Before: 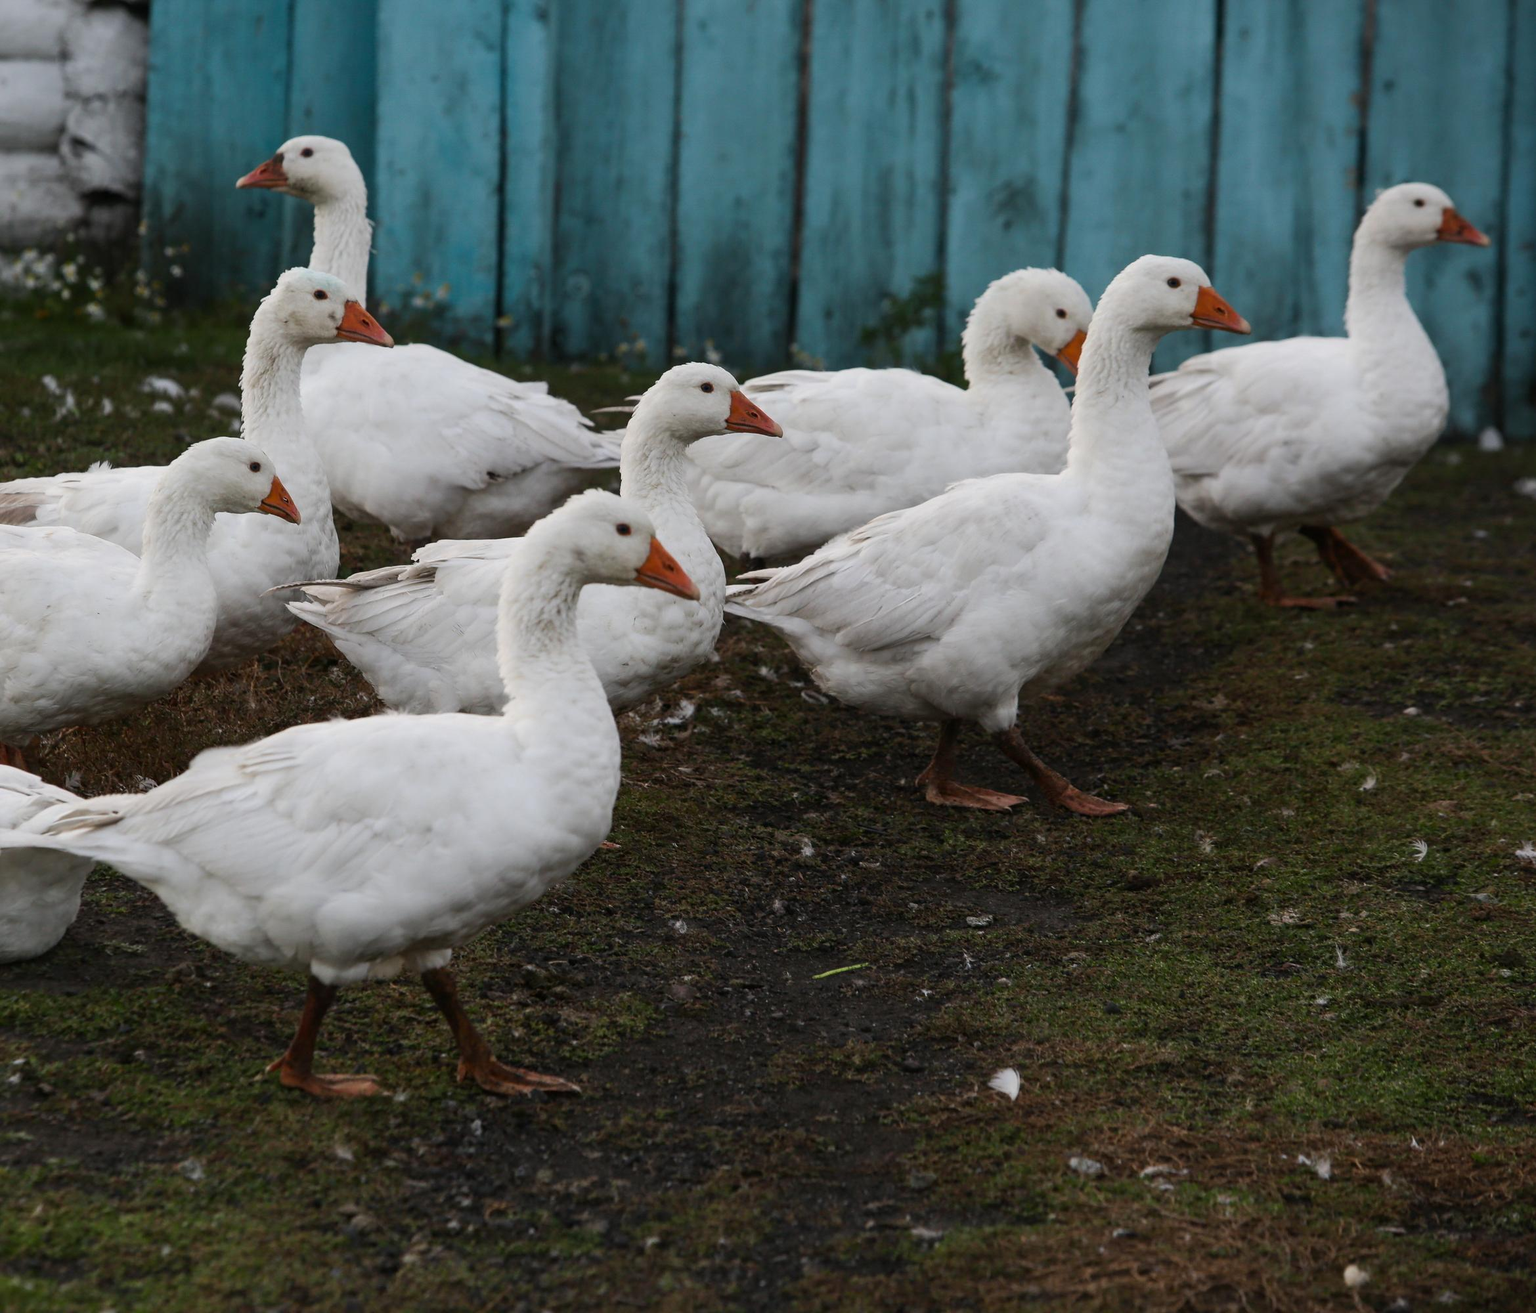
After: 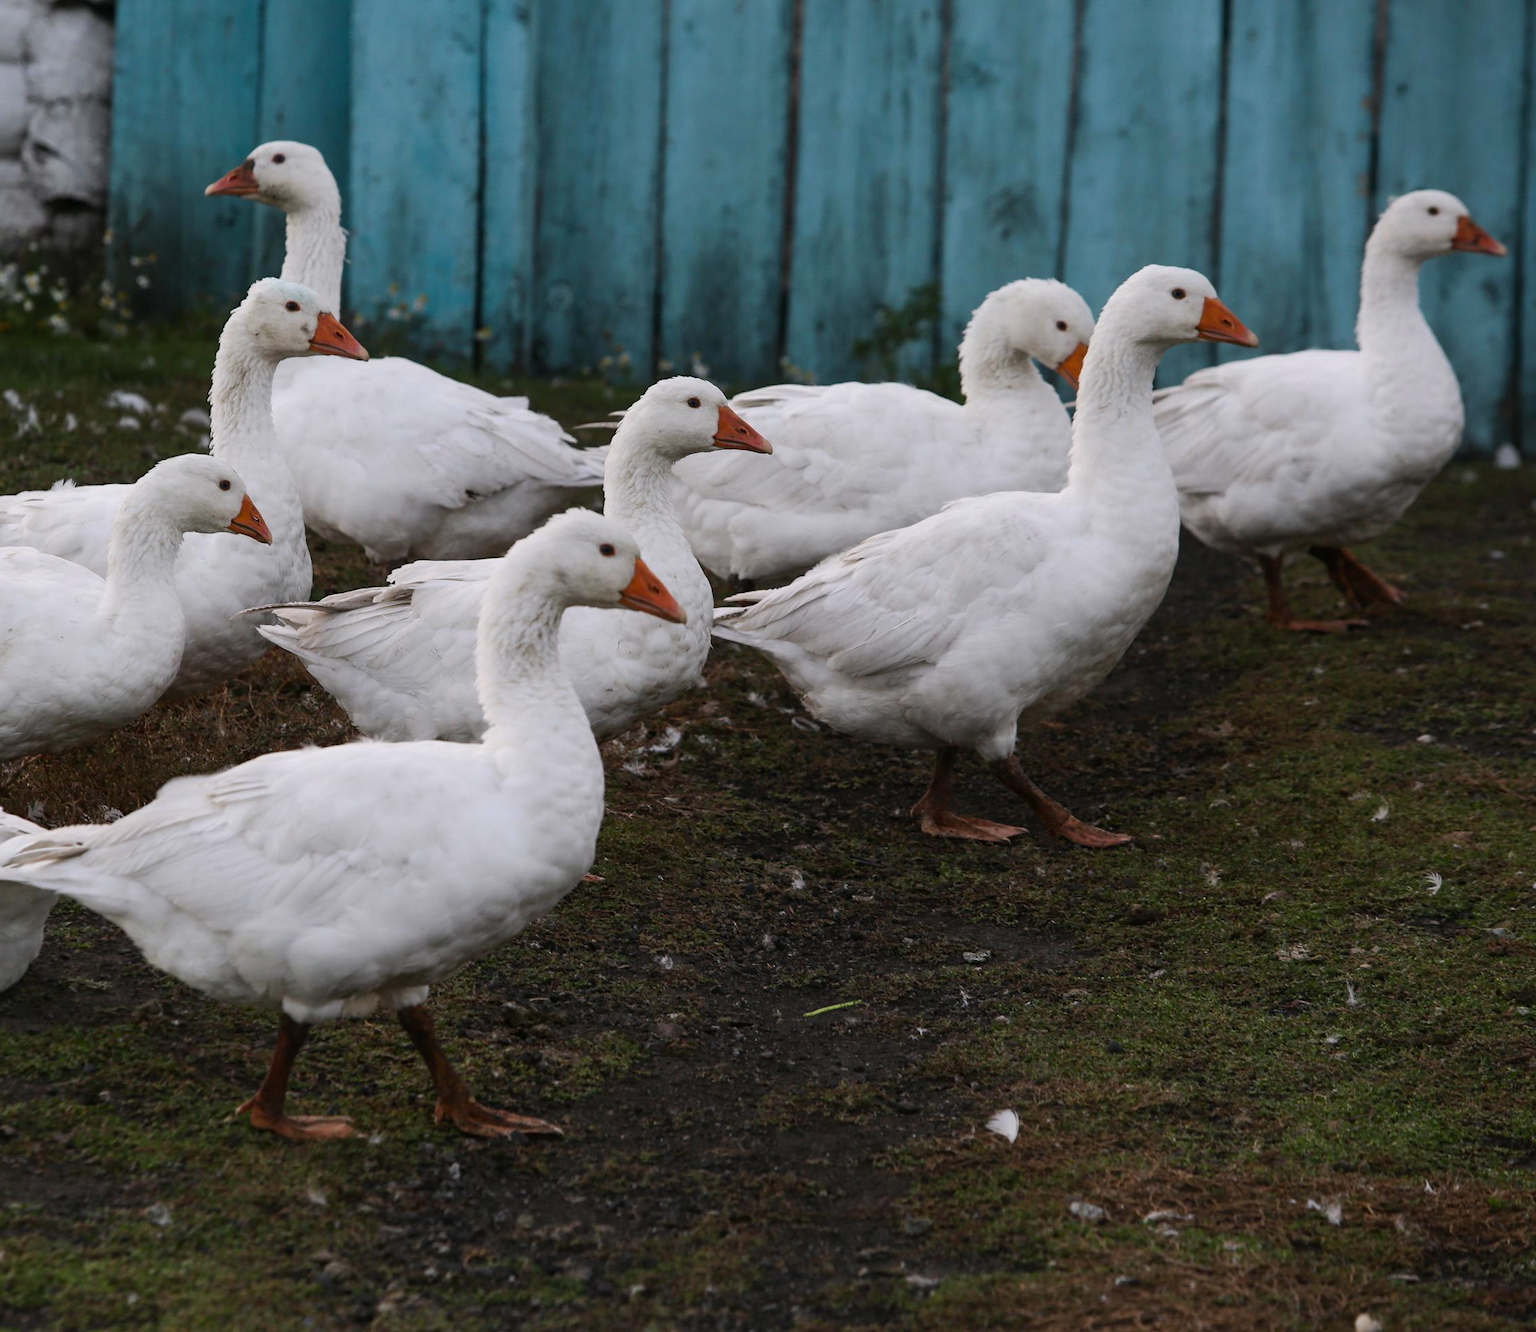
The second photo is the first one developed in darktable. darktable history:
crop and rotate: left 2.536%, right 1.107%, bottom 2.246%
white balance: red 1.009, blue 1.027
